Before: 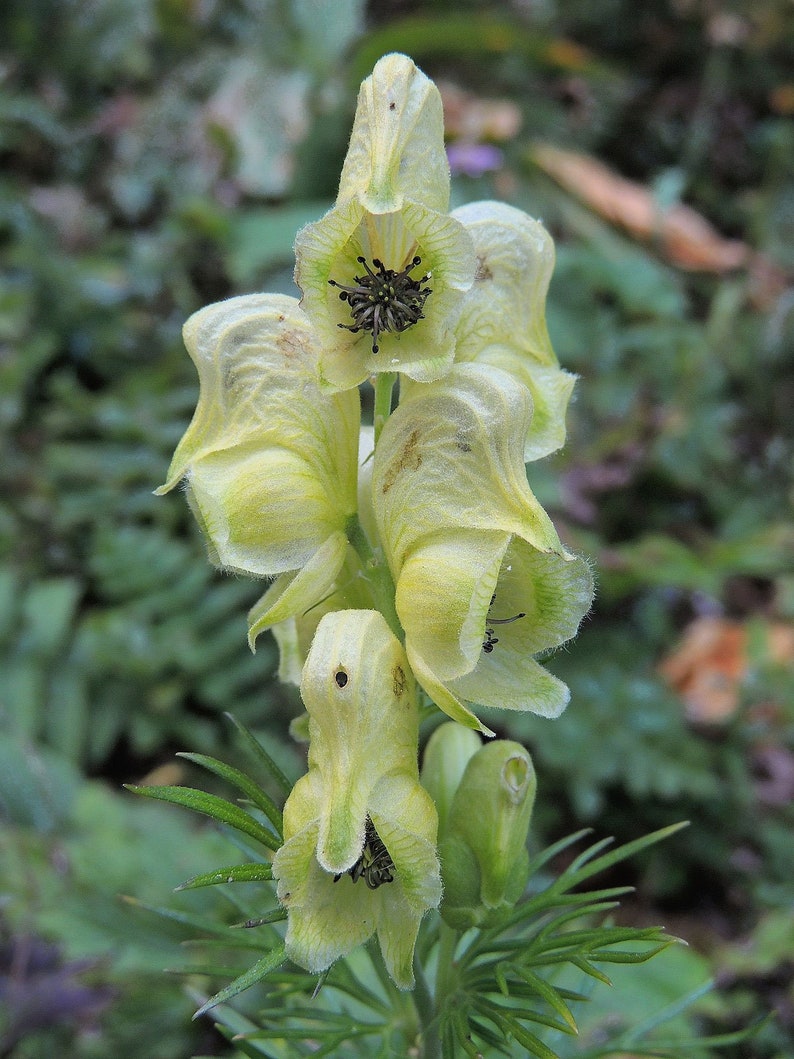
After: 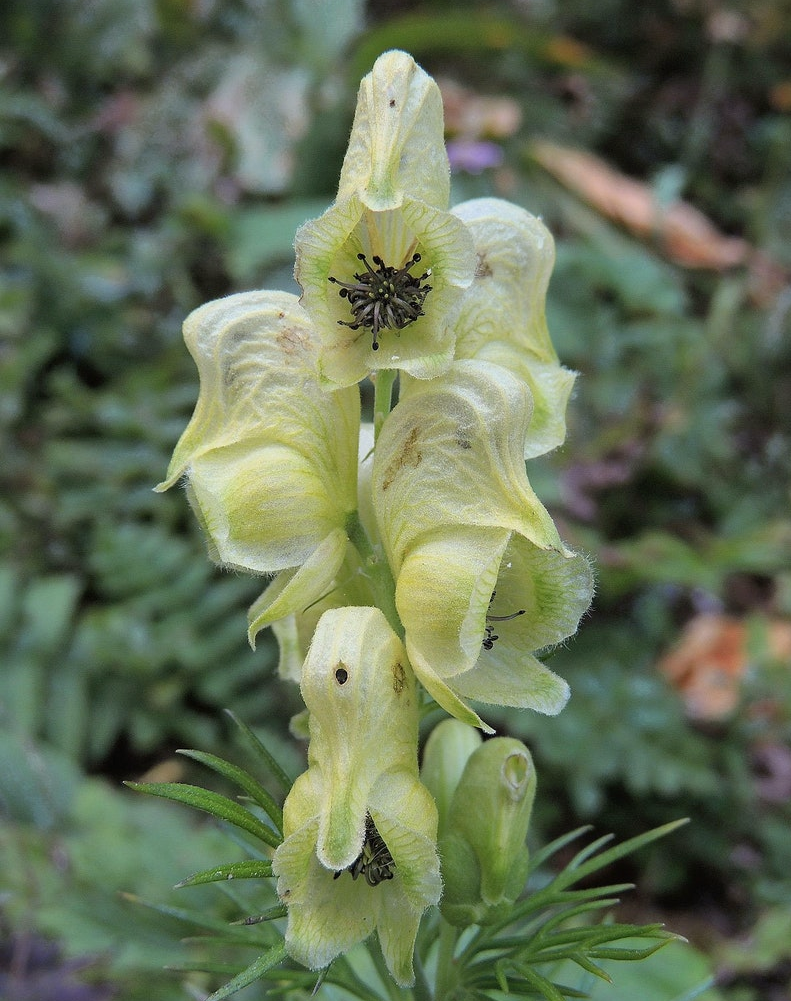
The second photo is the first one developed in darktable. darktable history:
color balance rgb: power › chroma 0.248%, power › hue 63.08°, linear chroma grading › shadows -2.572%, linear chroma grading › highlights -14.96%, linear chroma grading › global chroma -9.798%, linear chroma grading › mid-tones -10.037%, perceptual saturation grading › global saturation 14.636%, global vibrance 15.191%
crop: top 0.36%, right 0.261%, bottom 5.024%
